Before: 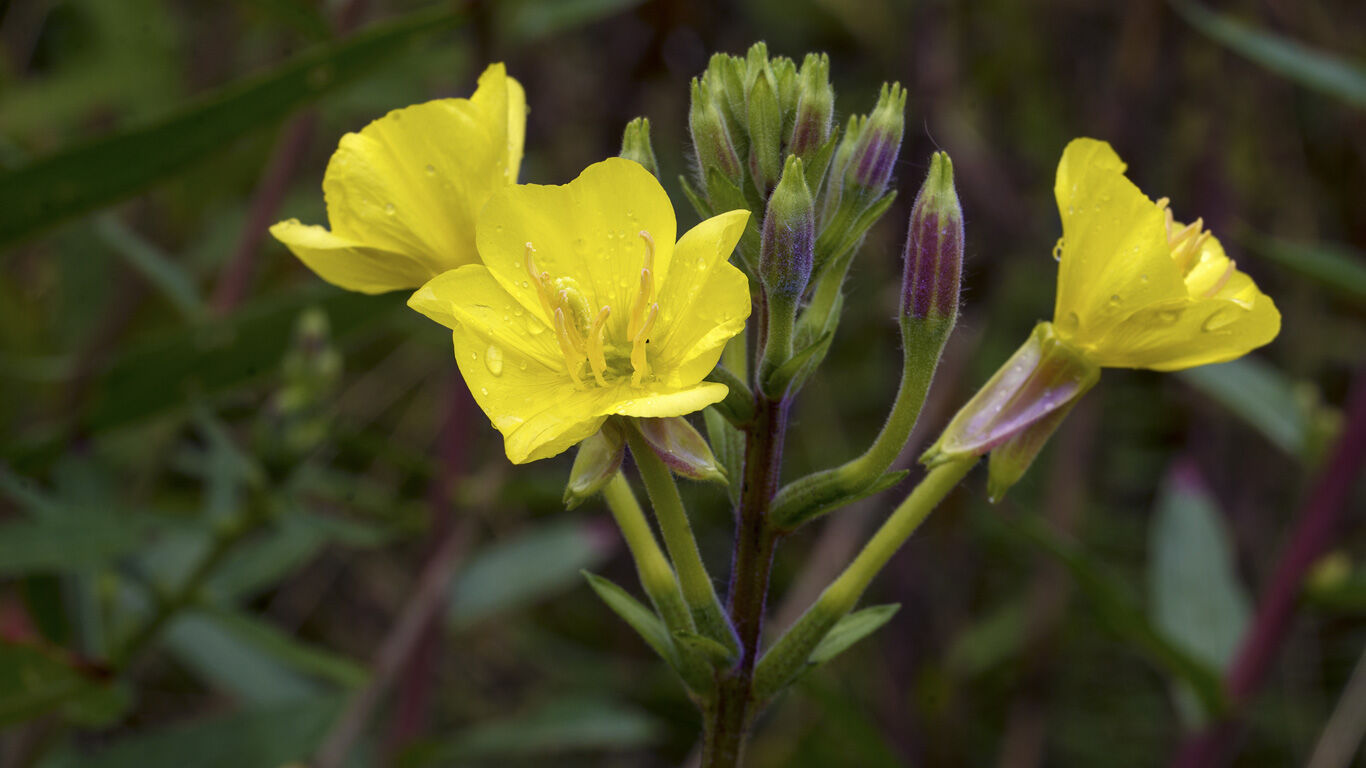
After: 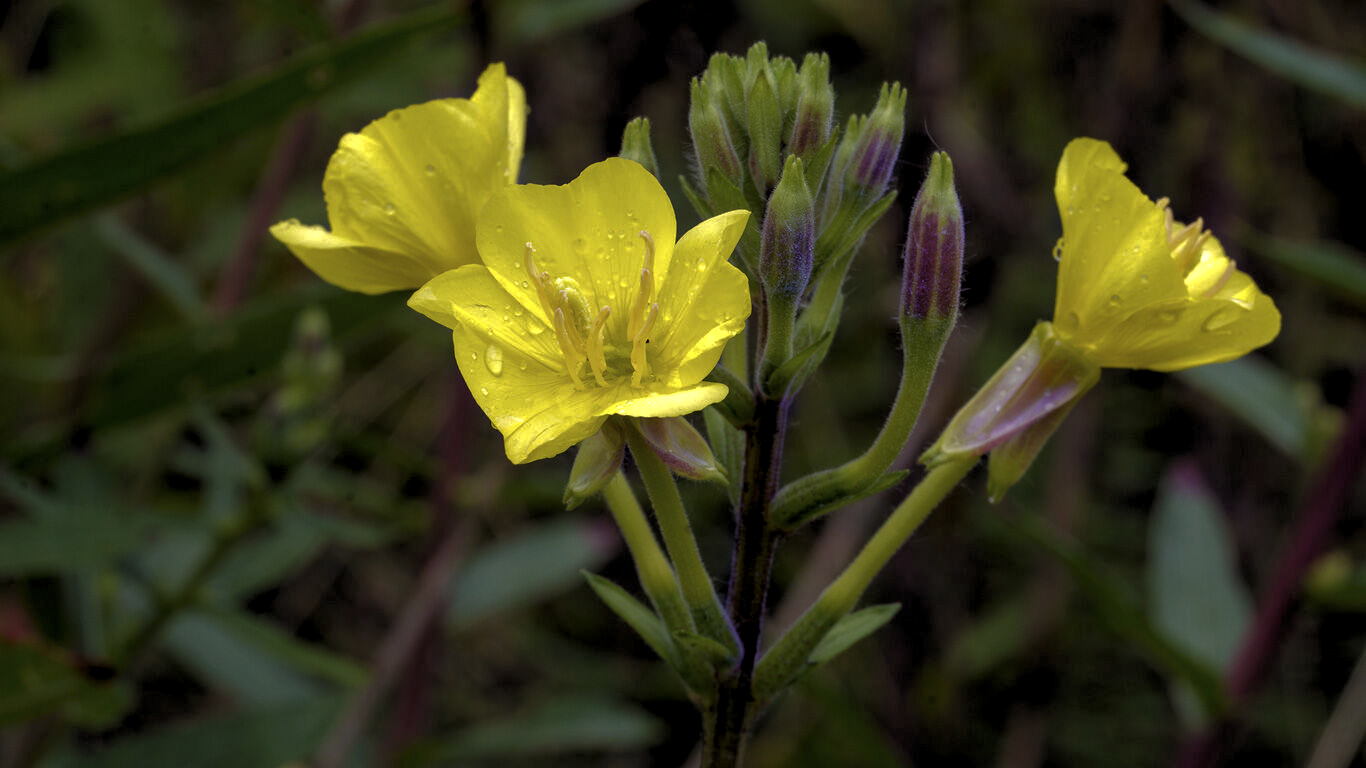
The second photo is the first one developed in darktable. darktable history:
base curve: curves: ch0 [(0, 0) (0.826, 0.587) (1, 1)]
rgb levels: levels [[0.01, 0.419, 0.839], [0, 0.5, 1], [0, 0.5, 1]]
